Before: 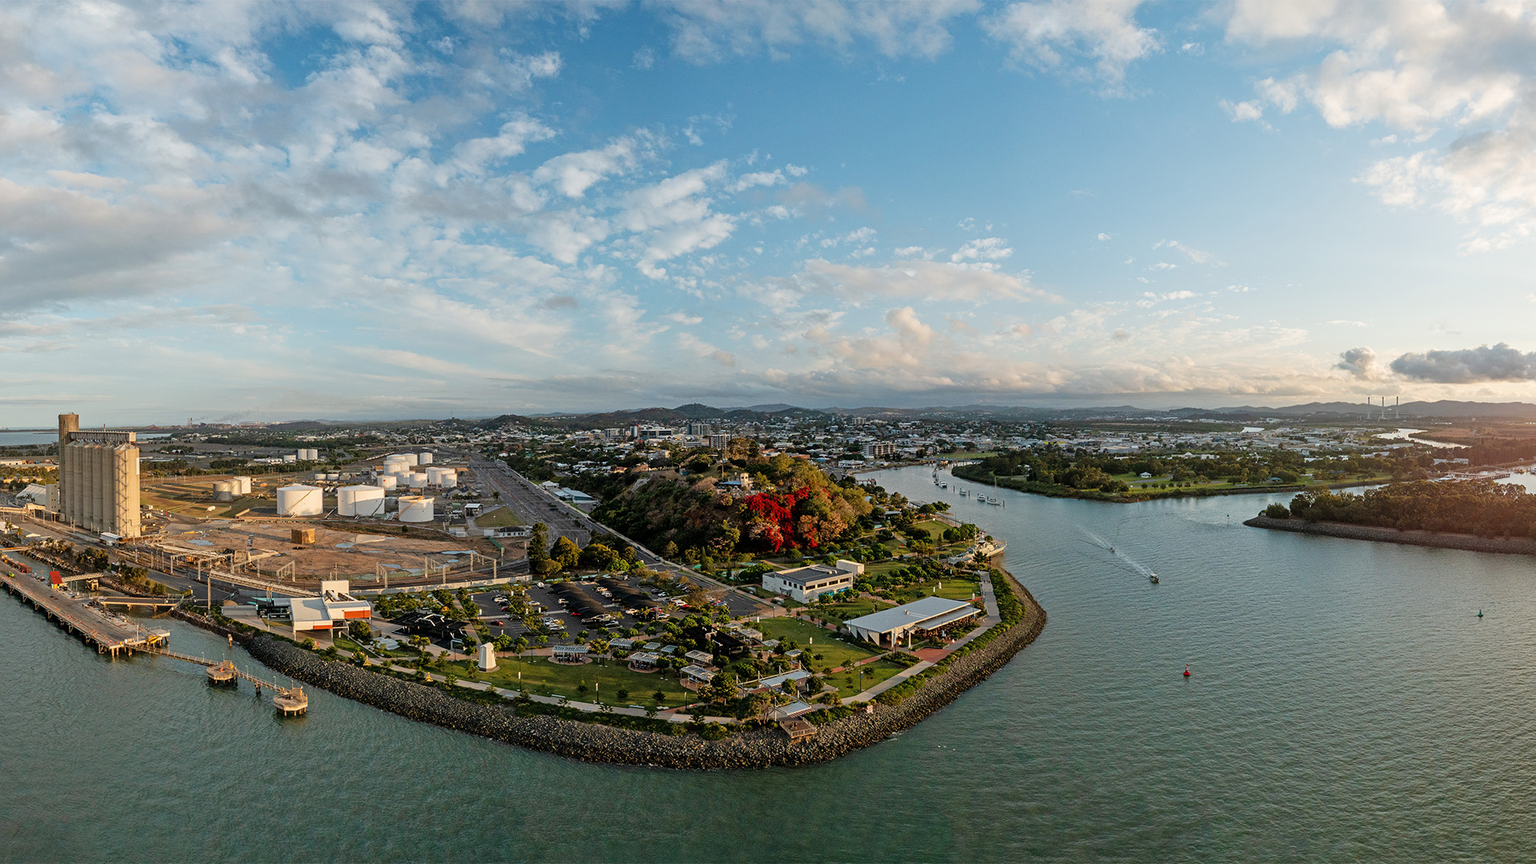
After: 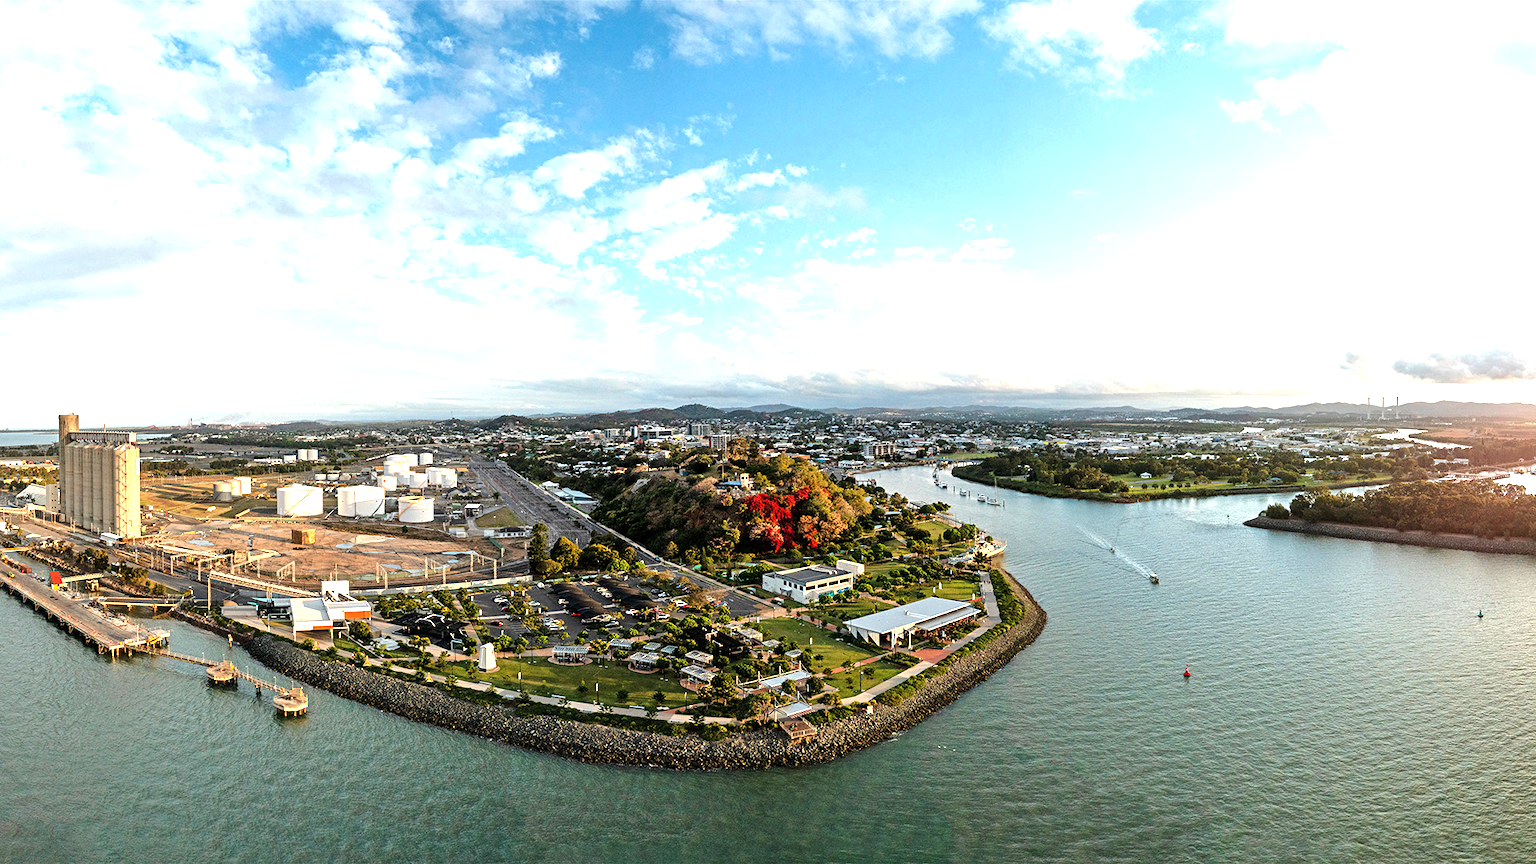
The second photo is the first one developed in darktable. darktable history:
color zones: curves: ch0 [(0, 0.5) (0.143, 0.5) (0.286, 0.5) (0.429, 0.5) (0.62, 0.489) (0.714, 0.445) (0.844, 0.496) (1, 0.5)]; ch1 [(0, 0.5) (0.143, 0.5) (0.286, 0.5) (0.429, 0.5) (0.571, 0.5) (0.714, 0.523) (0.857, 0.5) (1, 0.5)]
exposure: exposure 0.918 EV, compensate highlight preservation false
tone equalizer: -8 EV -0.439 EV, -7 EV -0.379 EV, -6 EV -0.31 EV, -5 EV -0.247 EV, -3 EV 0.232 EV, -2 EV 0.316 EV, -1 EV 0.403 EV, +0 EV 0.442 EV, edges refinement/feathering 500, mask exposure compensation -1.57 EV, preserve details no
